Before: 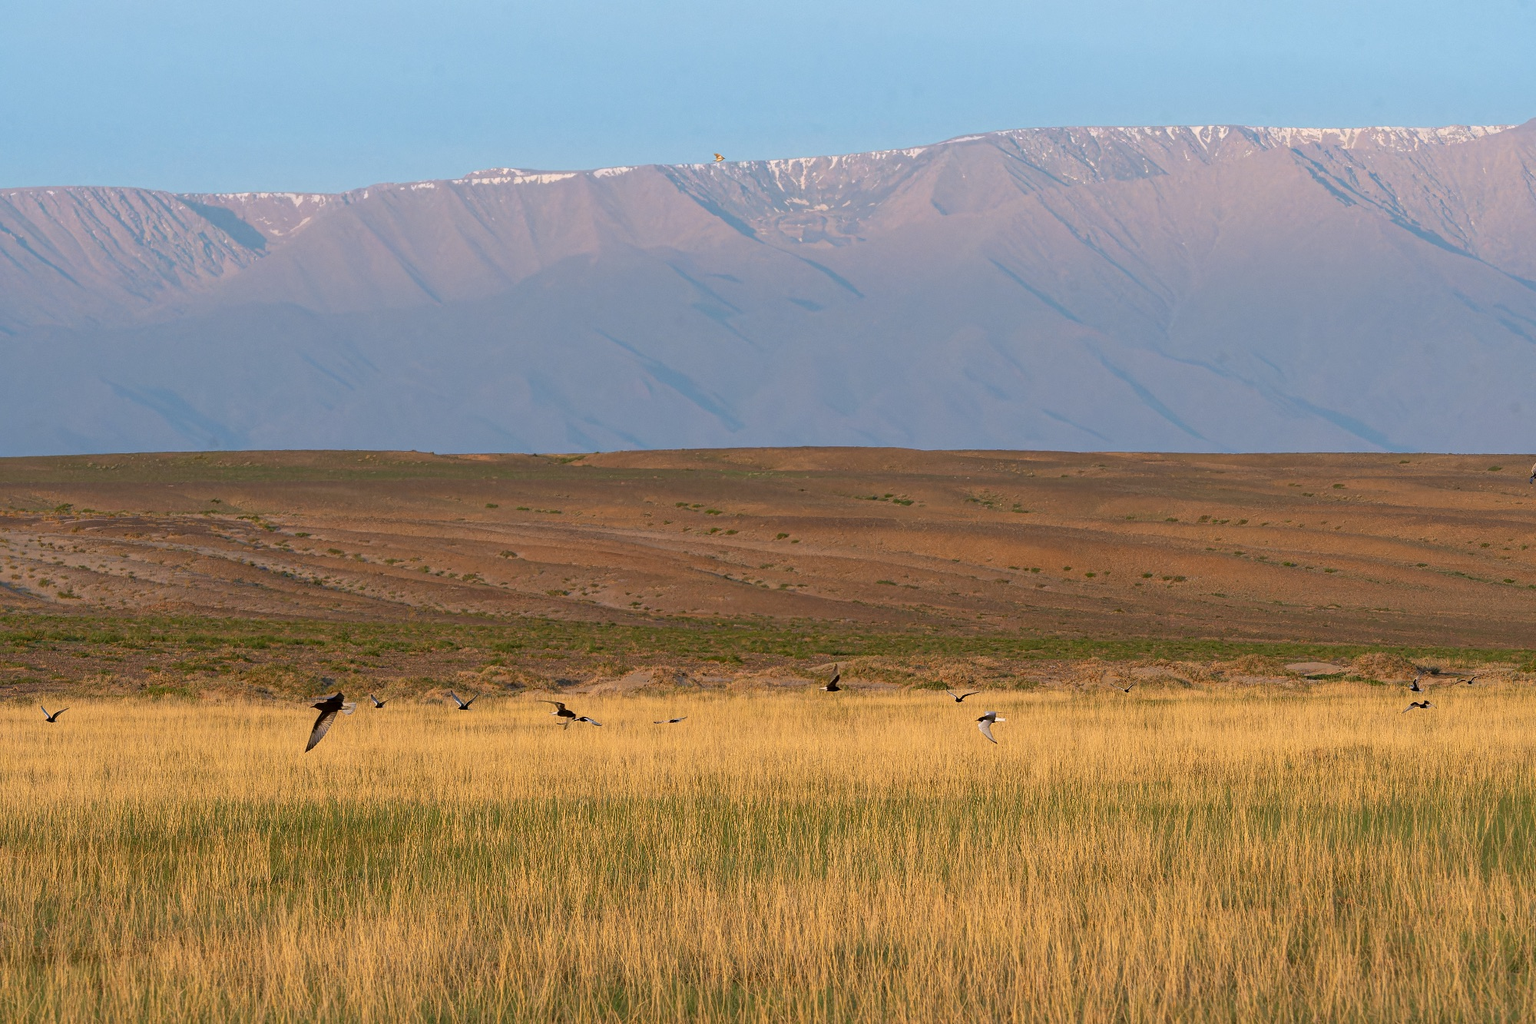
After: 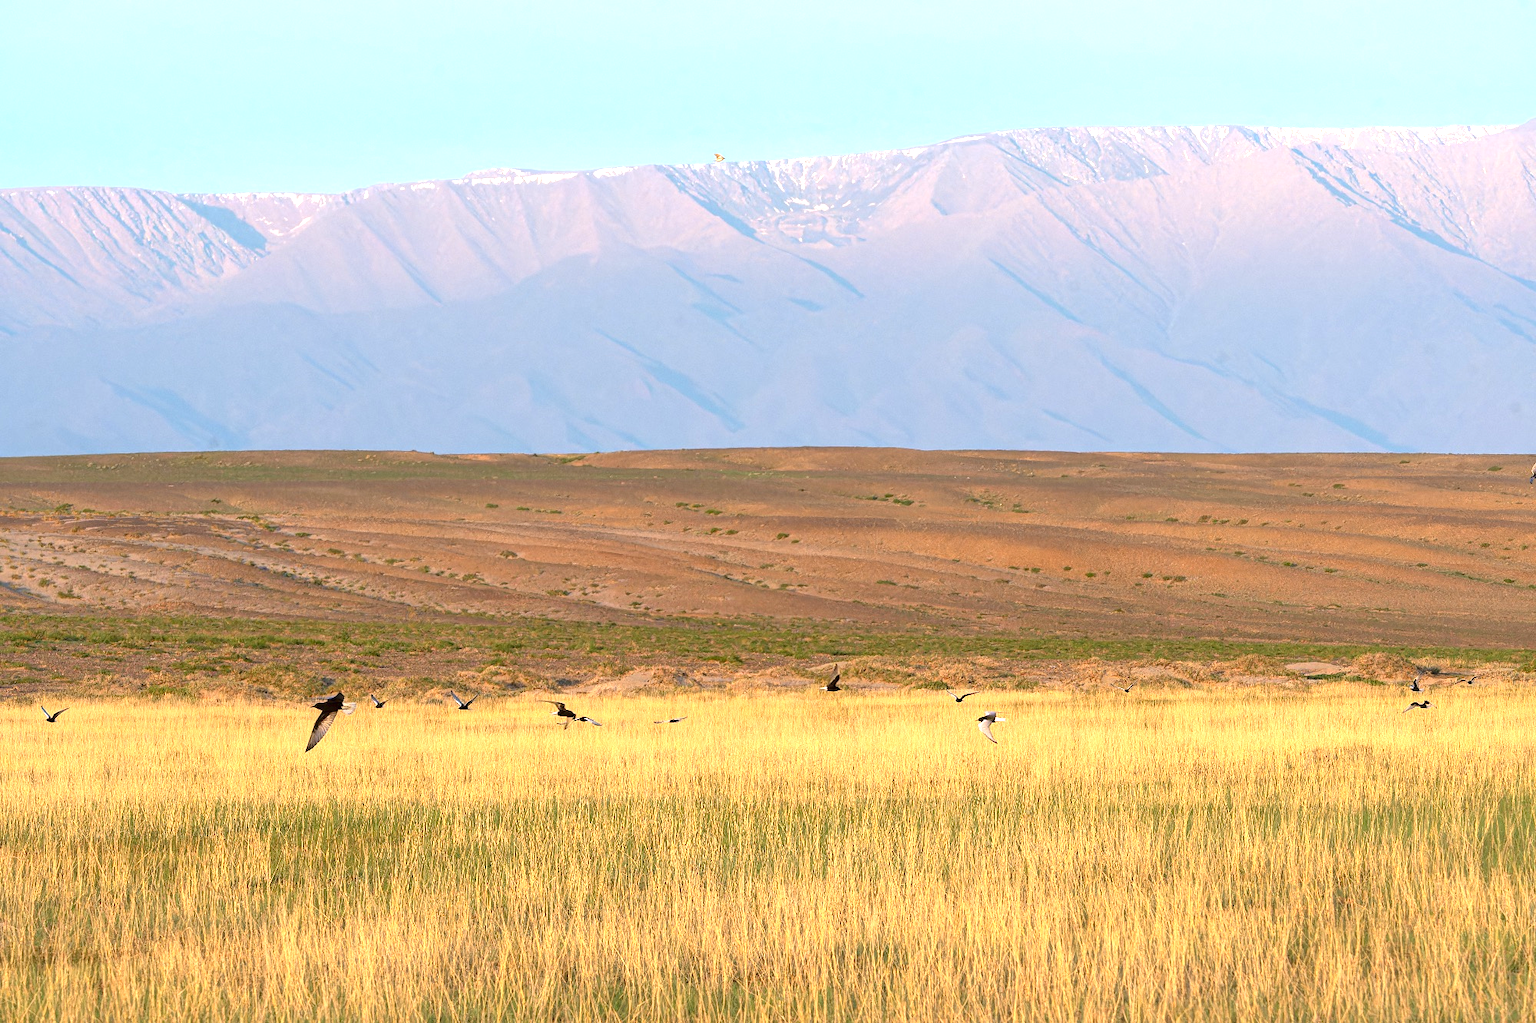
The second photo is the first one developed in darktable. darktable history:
exposure: black level correction 0, exposure 1.126 EV, compensate highlight preservation false
